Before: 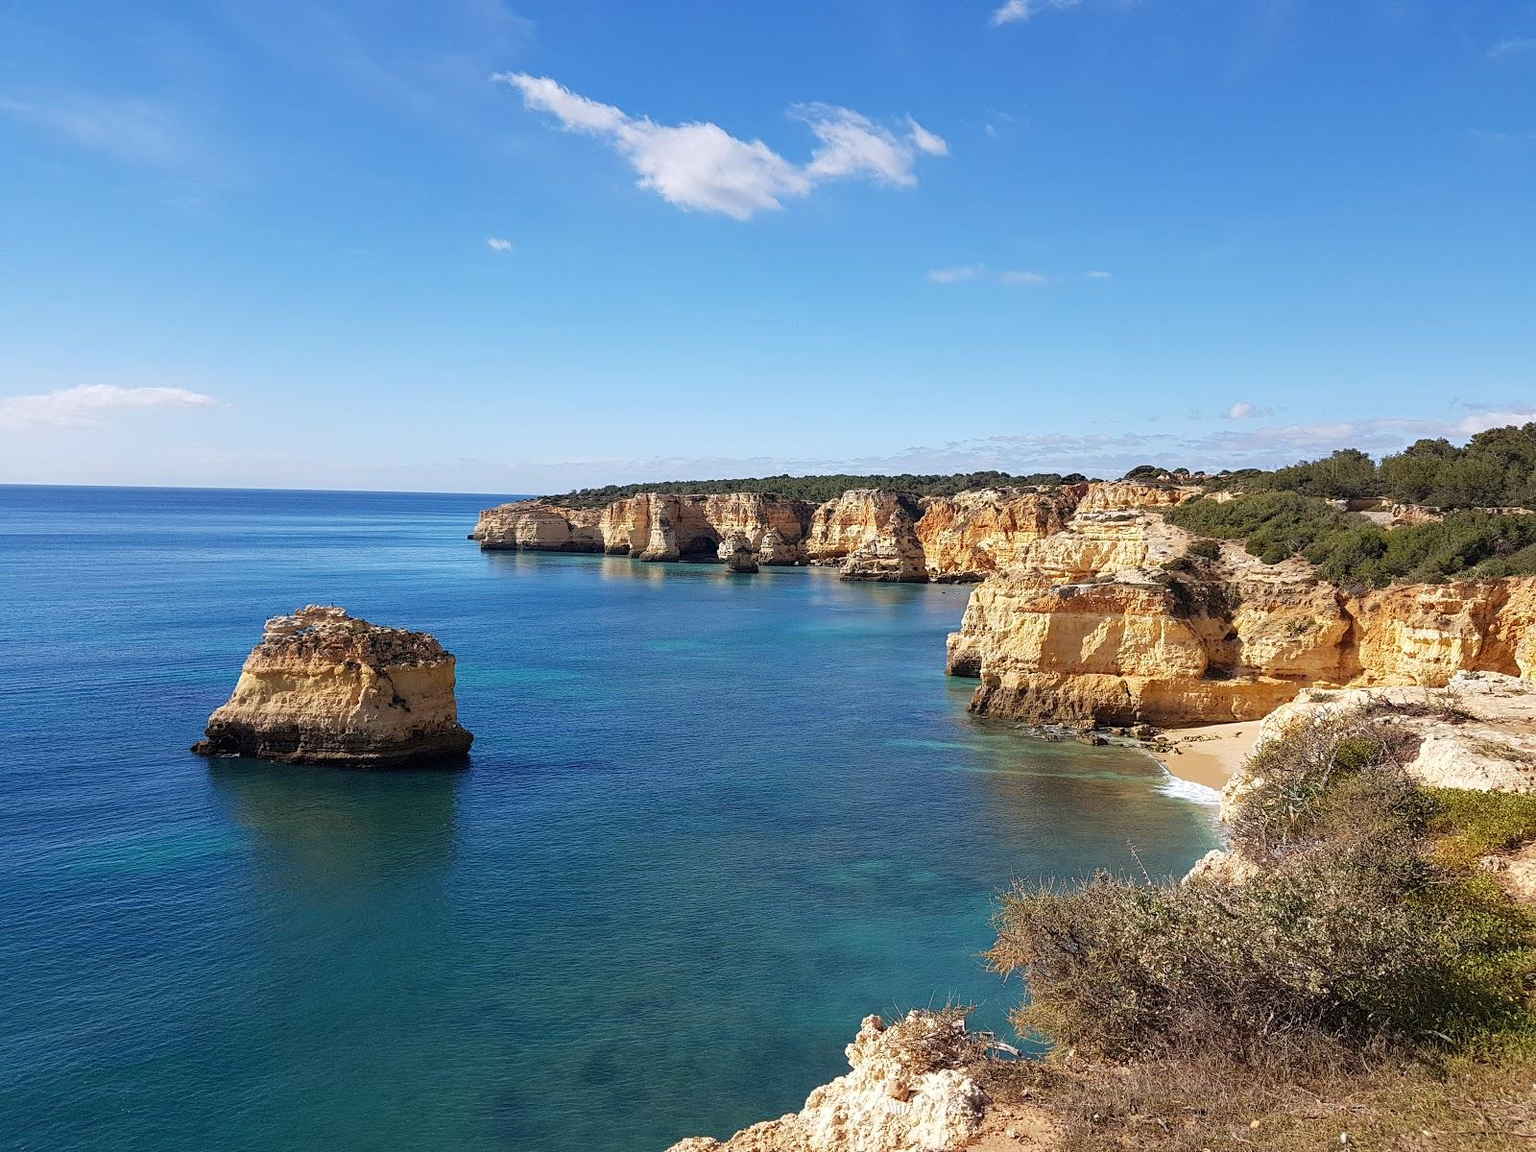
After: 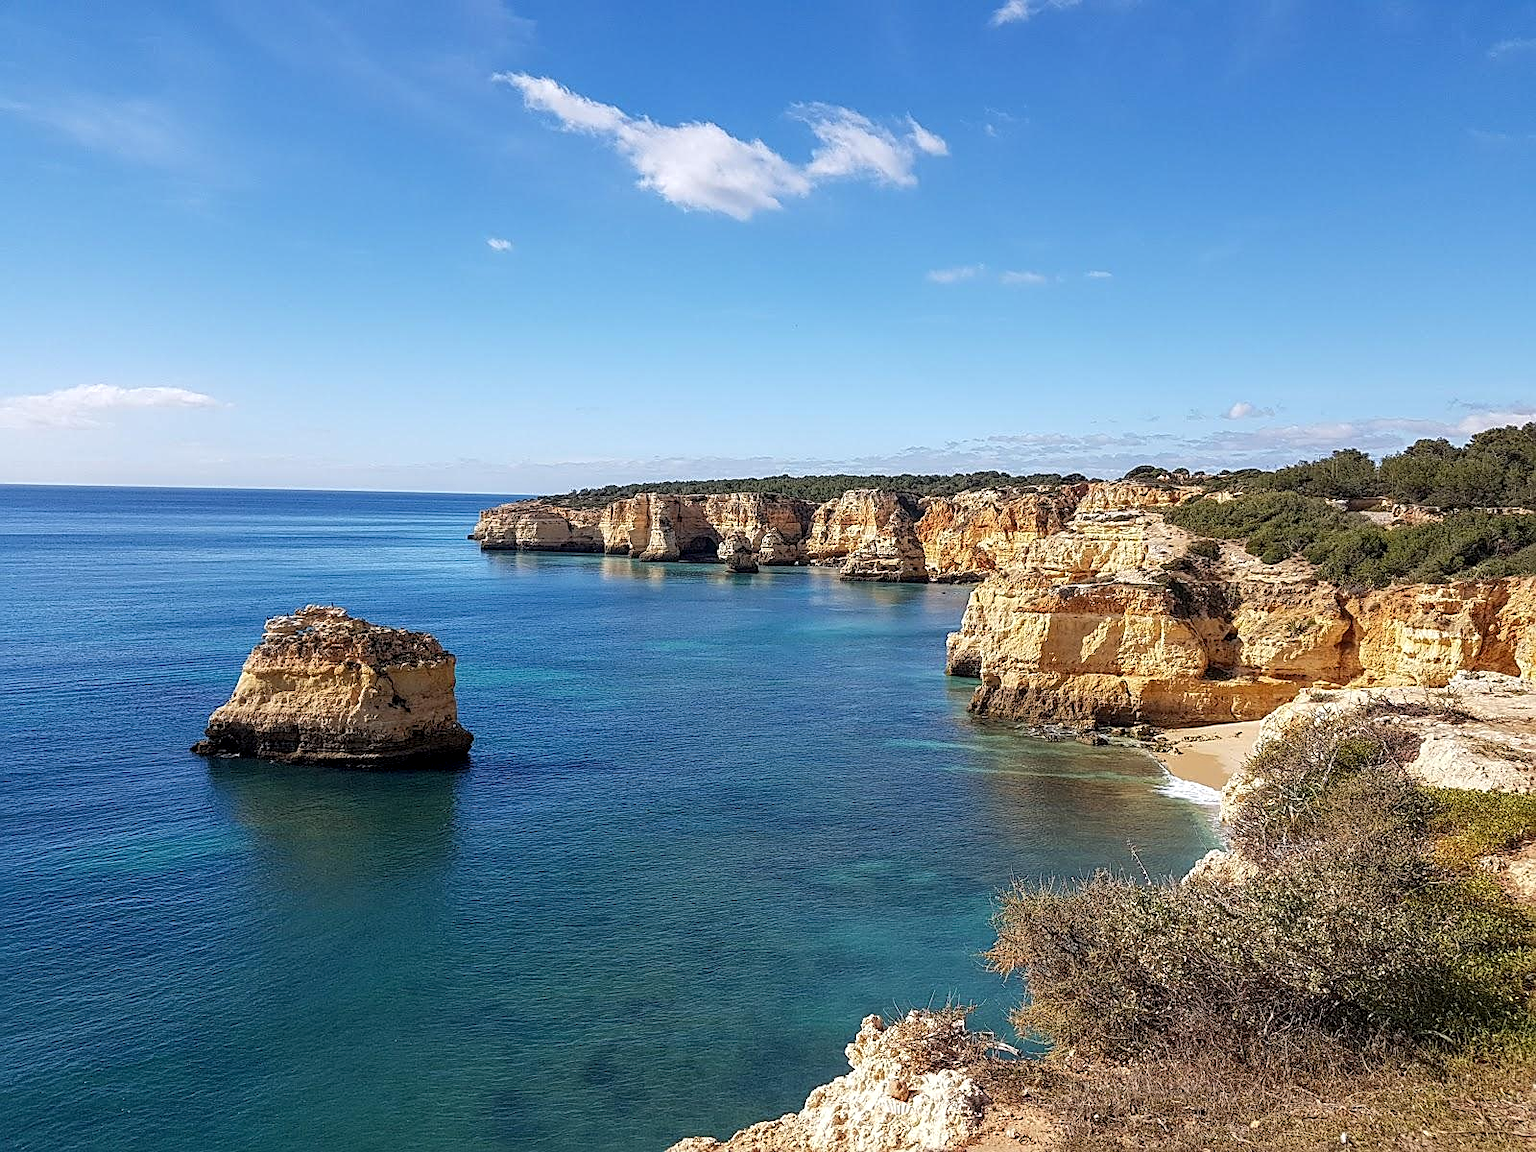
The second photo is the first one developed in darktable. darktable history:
tone equalizer: edges refinement/feathering 500, mask exposure compensation -1.57 EV, preserve details no
local contrast: on, module defaults
sharpen: on, module defaults
